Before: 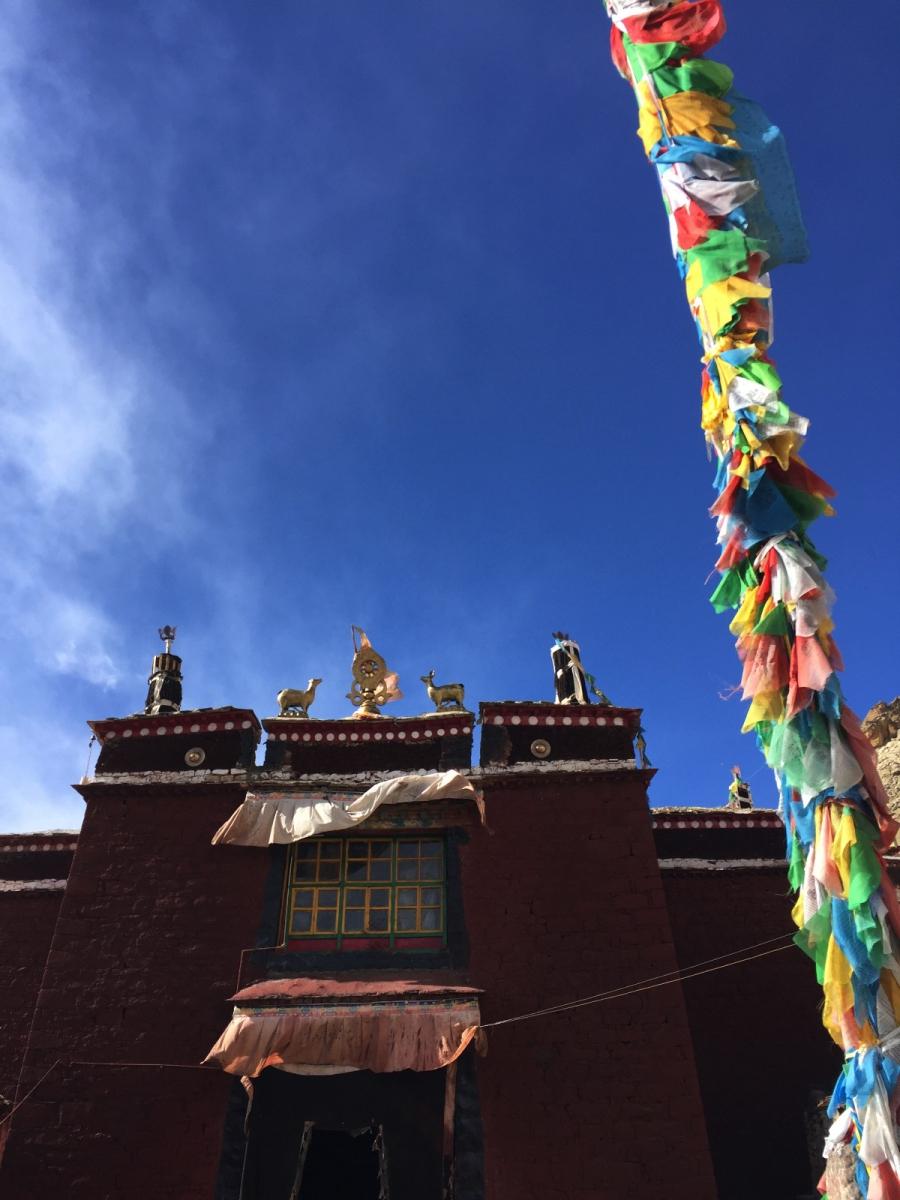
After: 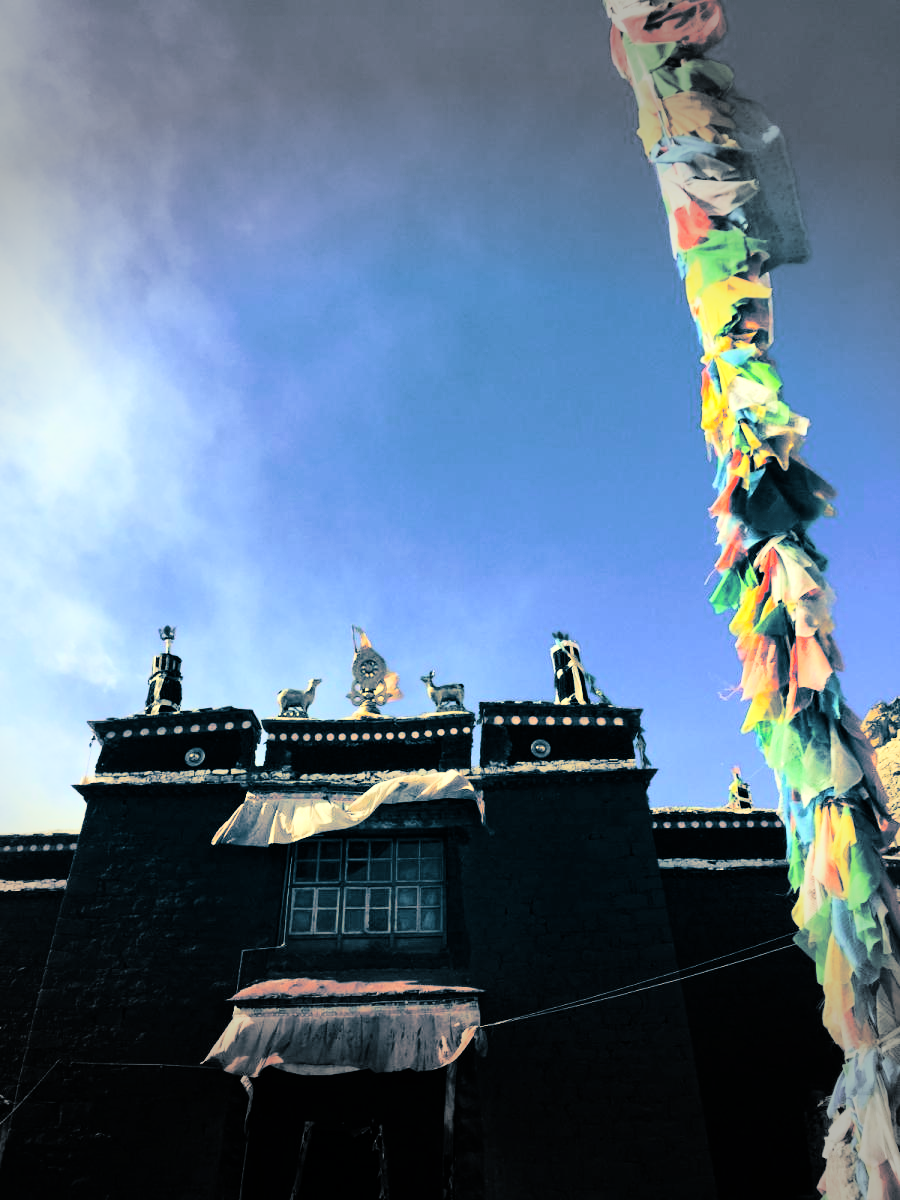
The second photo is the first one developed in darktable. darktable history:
tone curve: curves: ch0 [(0, 0) (0.004, 0) (0.133, 0.071) (0.325, 0.456) (0.832, 0.957) (1, 1)], color space Lab, linked channels, preserve colors none
channel mixer: red [0, 0, 0, 1, 0, 0, 0], green [0 ×4, 1, 0, 0], blue [0, 0, 0, 0.1, 0.1, 0.8, 0]
velvia: on, module defaults
split-toning: shadows › hue 212.4°, balance -70
vignetting: fall-off start 79.43%, saturation -0.649, width/height ratio 1.327, unbound false
